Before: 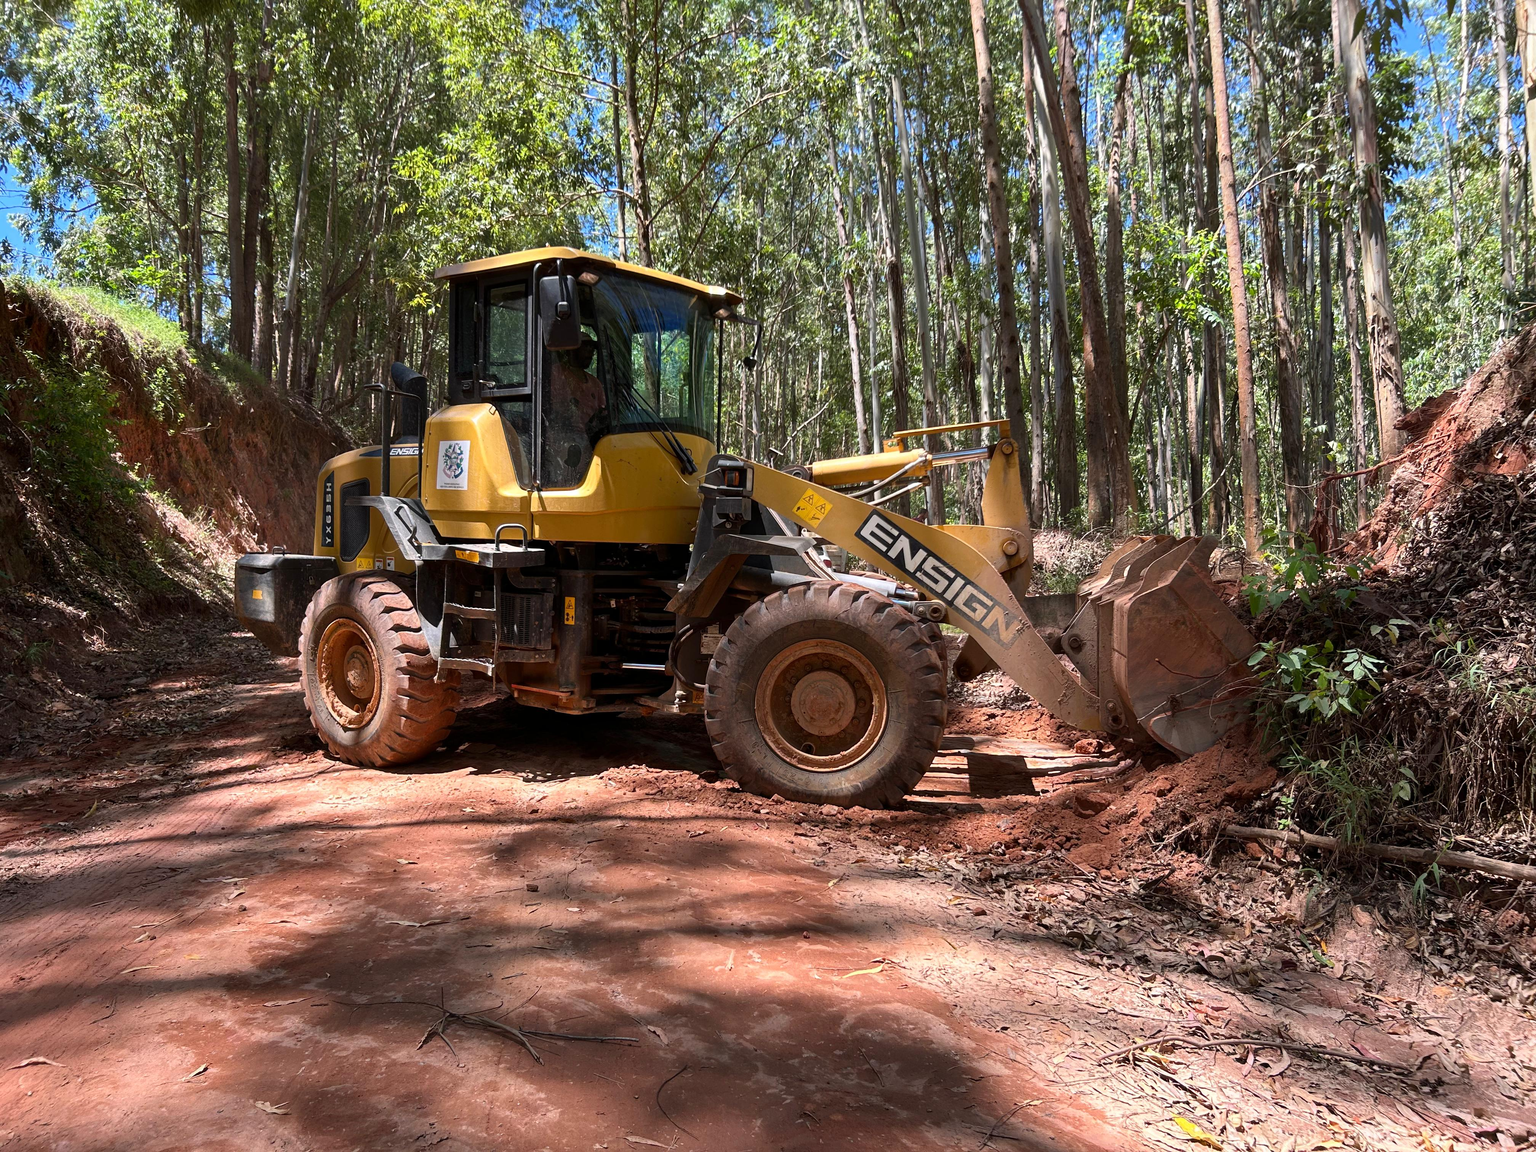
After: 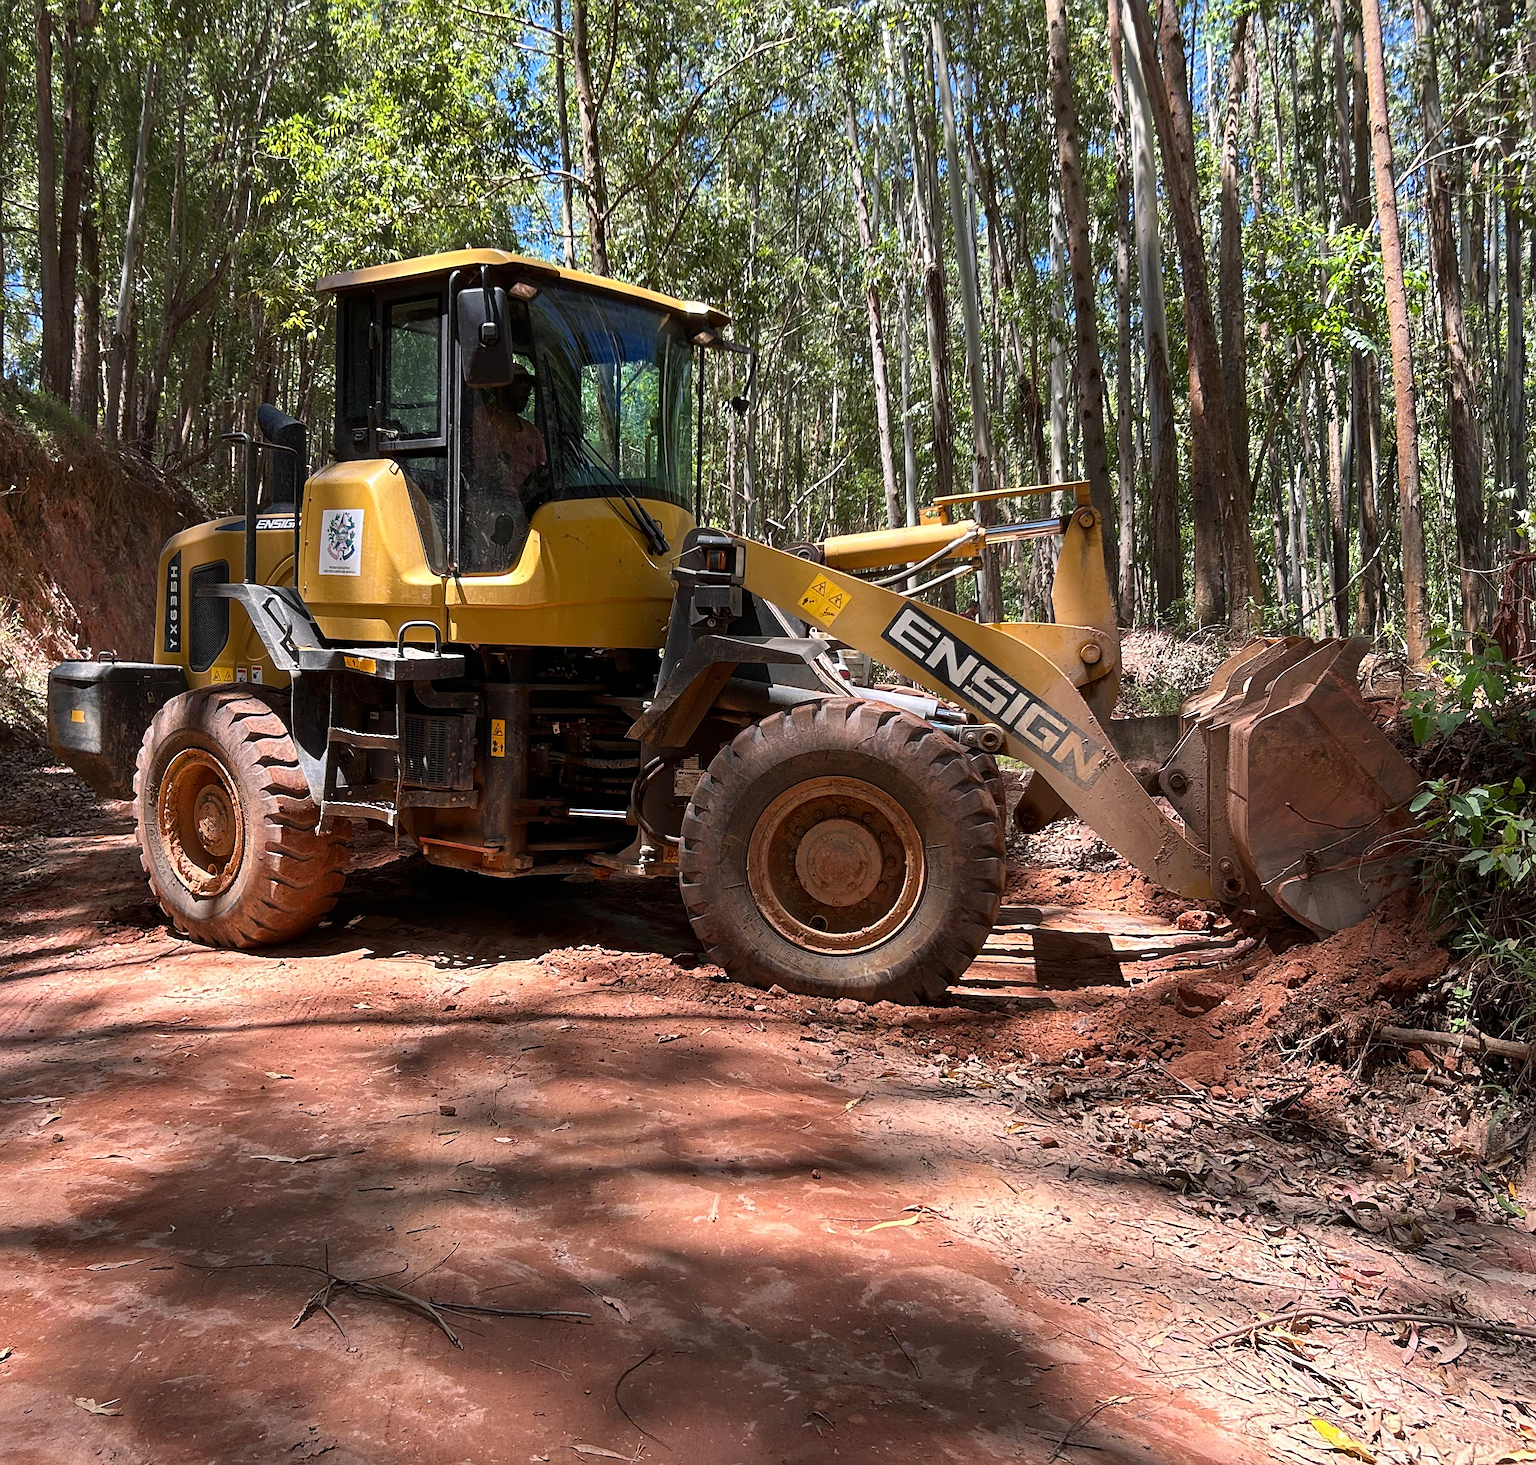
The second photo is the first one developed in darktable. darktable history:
crop and rotate: left 13.014%, top 5.4%, right 12.618%
sharpen: on, module defaults
